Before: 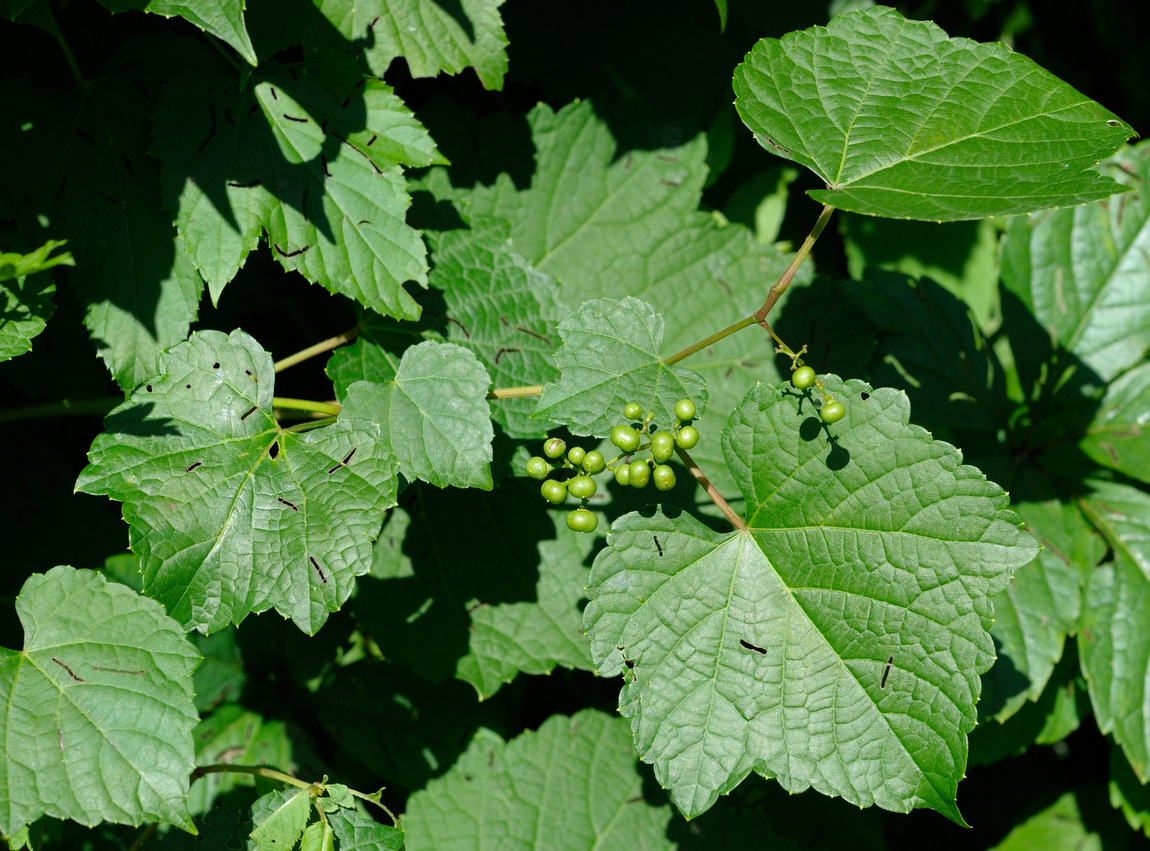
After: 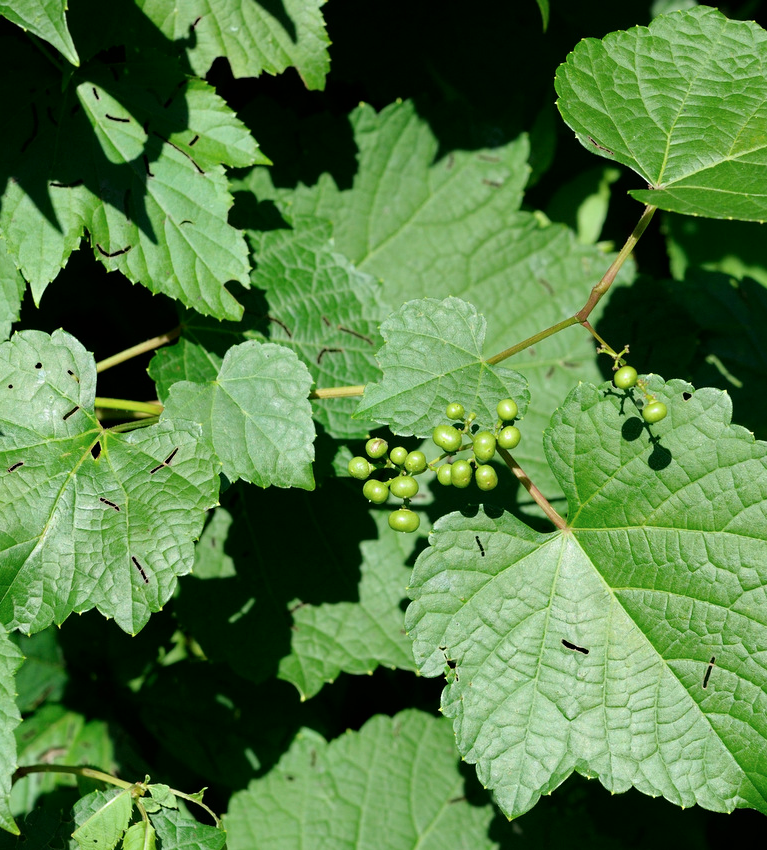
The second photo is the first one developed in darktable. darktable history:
tone curve: curves: ch0 [(0, 0) (0.004, 0.002) (0.02, 0.013) (0.218, 0.218) (0.664, 0.718) (0.832, 0.873) (1, 1)], color space Lab, independent channels, preserve colors none
sharpen: radius 5.377, amount 0.316, threshold 26.856
crop and rotate: left 15.561%, right 17.719%
